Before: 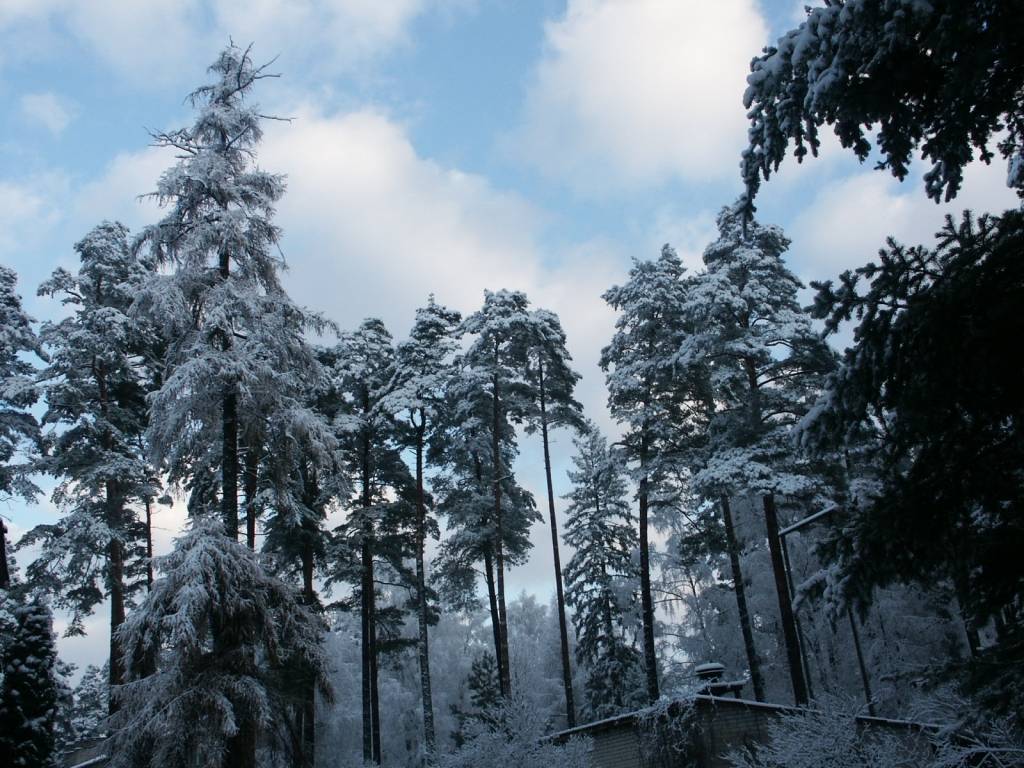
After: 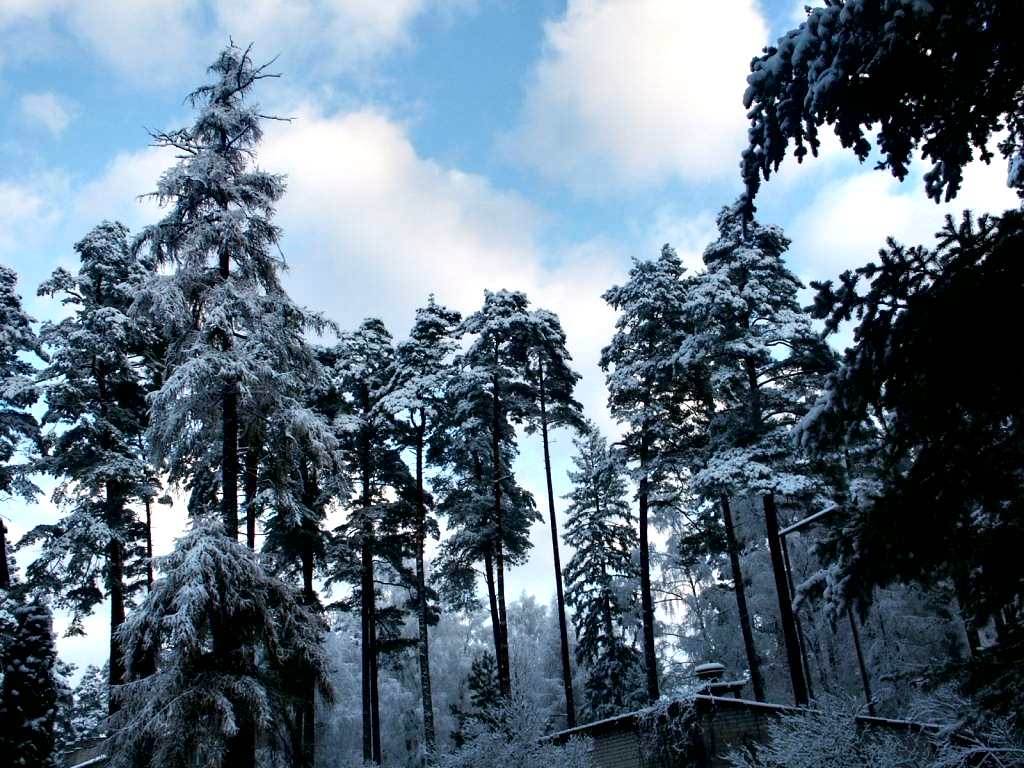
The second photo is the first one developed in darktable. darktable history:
contrast brightness saturation: contrast 0.078, saturation 0.202
contrast equalizer: y [[0.6 ×6], [0.55 ×6], [0 ×6], [0 ×6], [0 ×6]]
